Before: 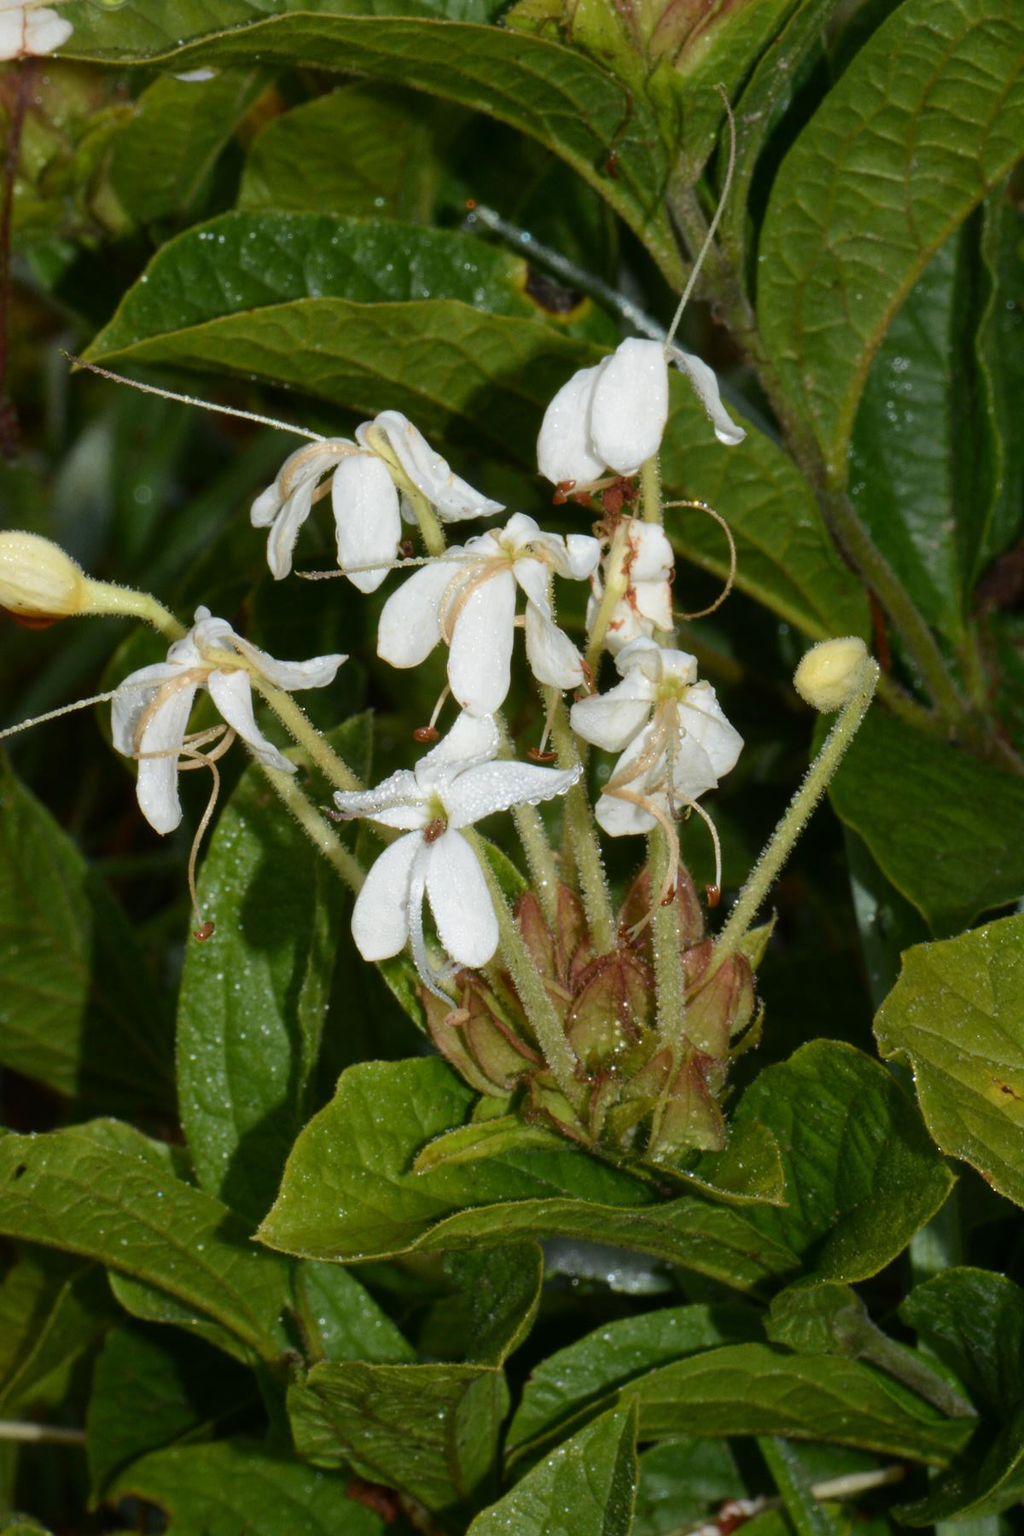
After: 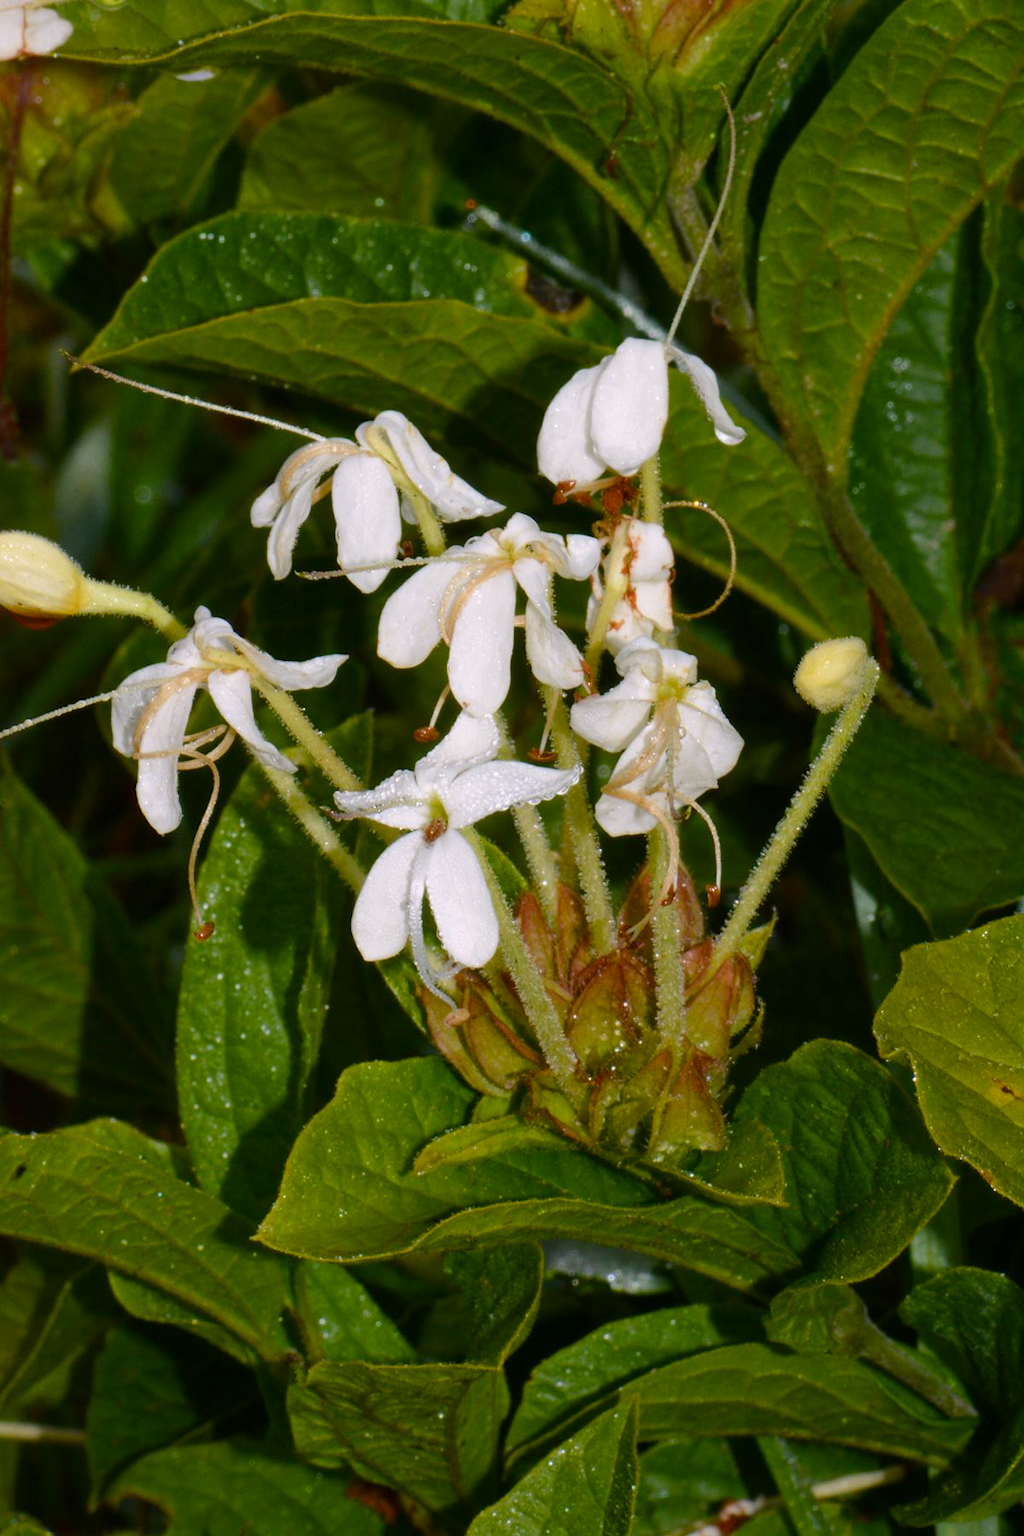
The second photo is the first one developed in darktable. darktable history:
color balance rgb: highlights gain › chroma 1.538%, highlights gain › hue 310.04°, perceptual saturation grading › global saturation 34.88%, perceptual saturation grading › highlights -25.099%, perceptual saturation grading › shadows 24.109%
